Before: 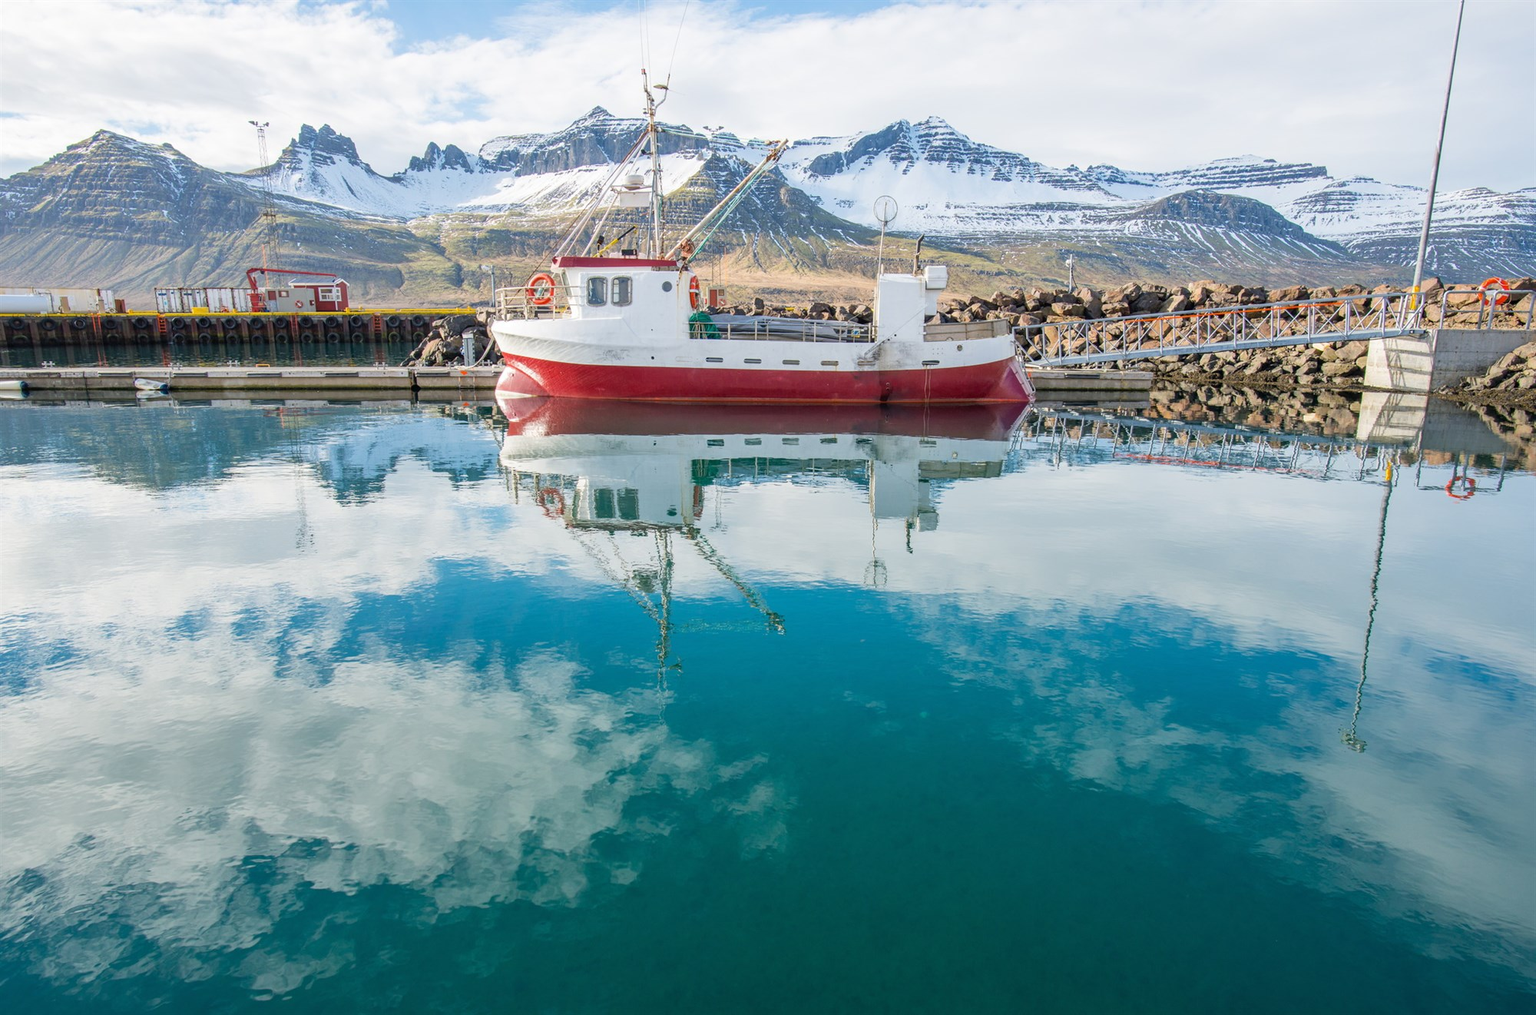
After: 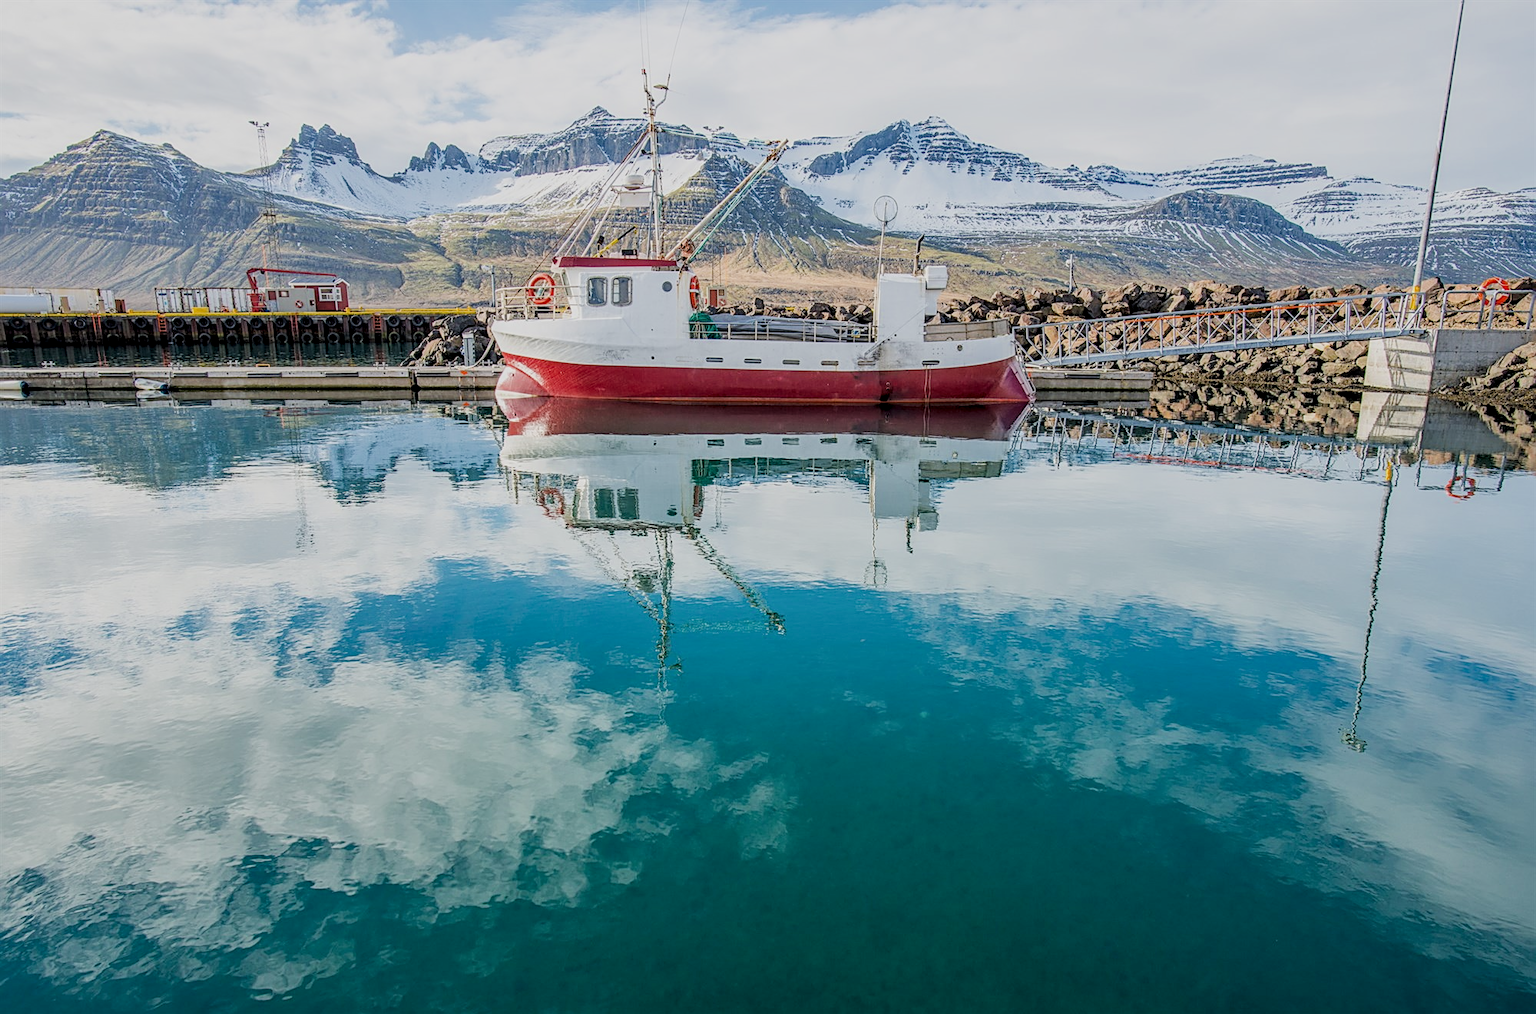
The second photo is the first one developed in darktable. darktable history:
filmic rgb: black relative exposure -7.65 EV, white relative exposure 4.56 EV, hardness 3.61
local contrast: detail 130%
sharpen: on, module defaults
